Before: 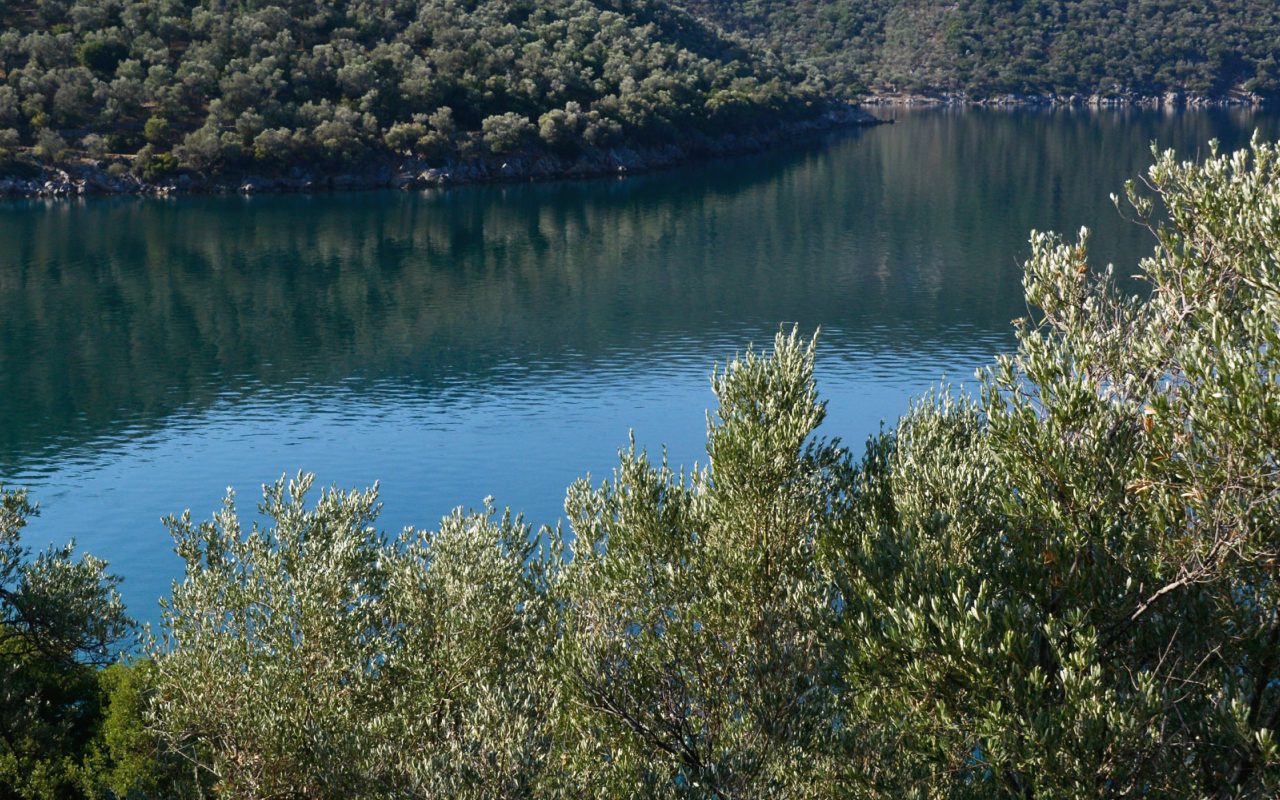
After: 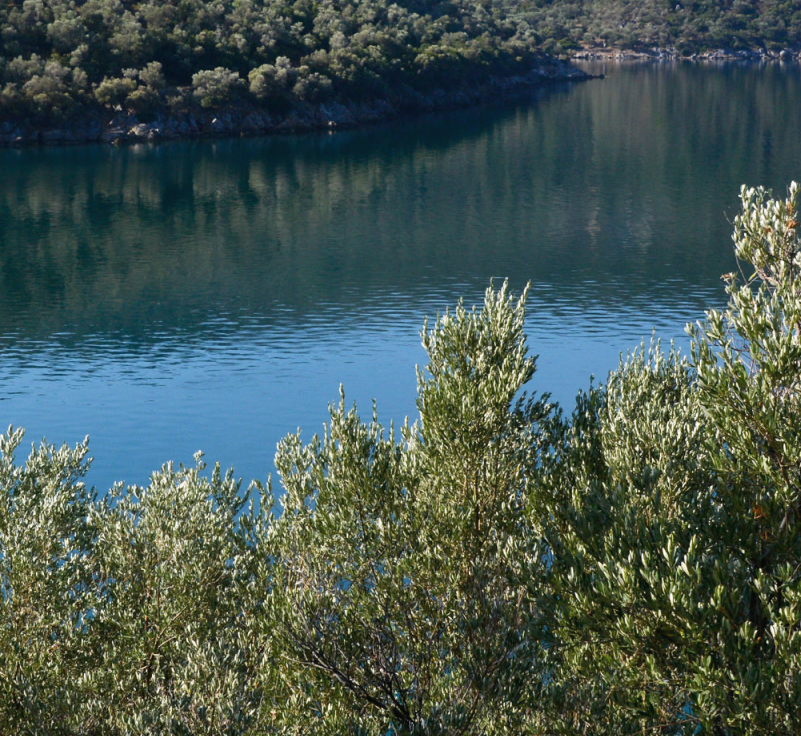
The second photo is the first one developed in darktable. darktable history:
crop and rotate: left 22.727%, top 5.639%, right 14.661%, bottom 2.324%
